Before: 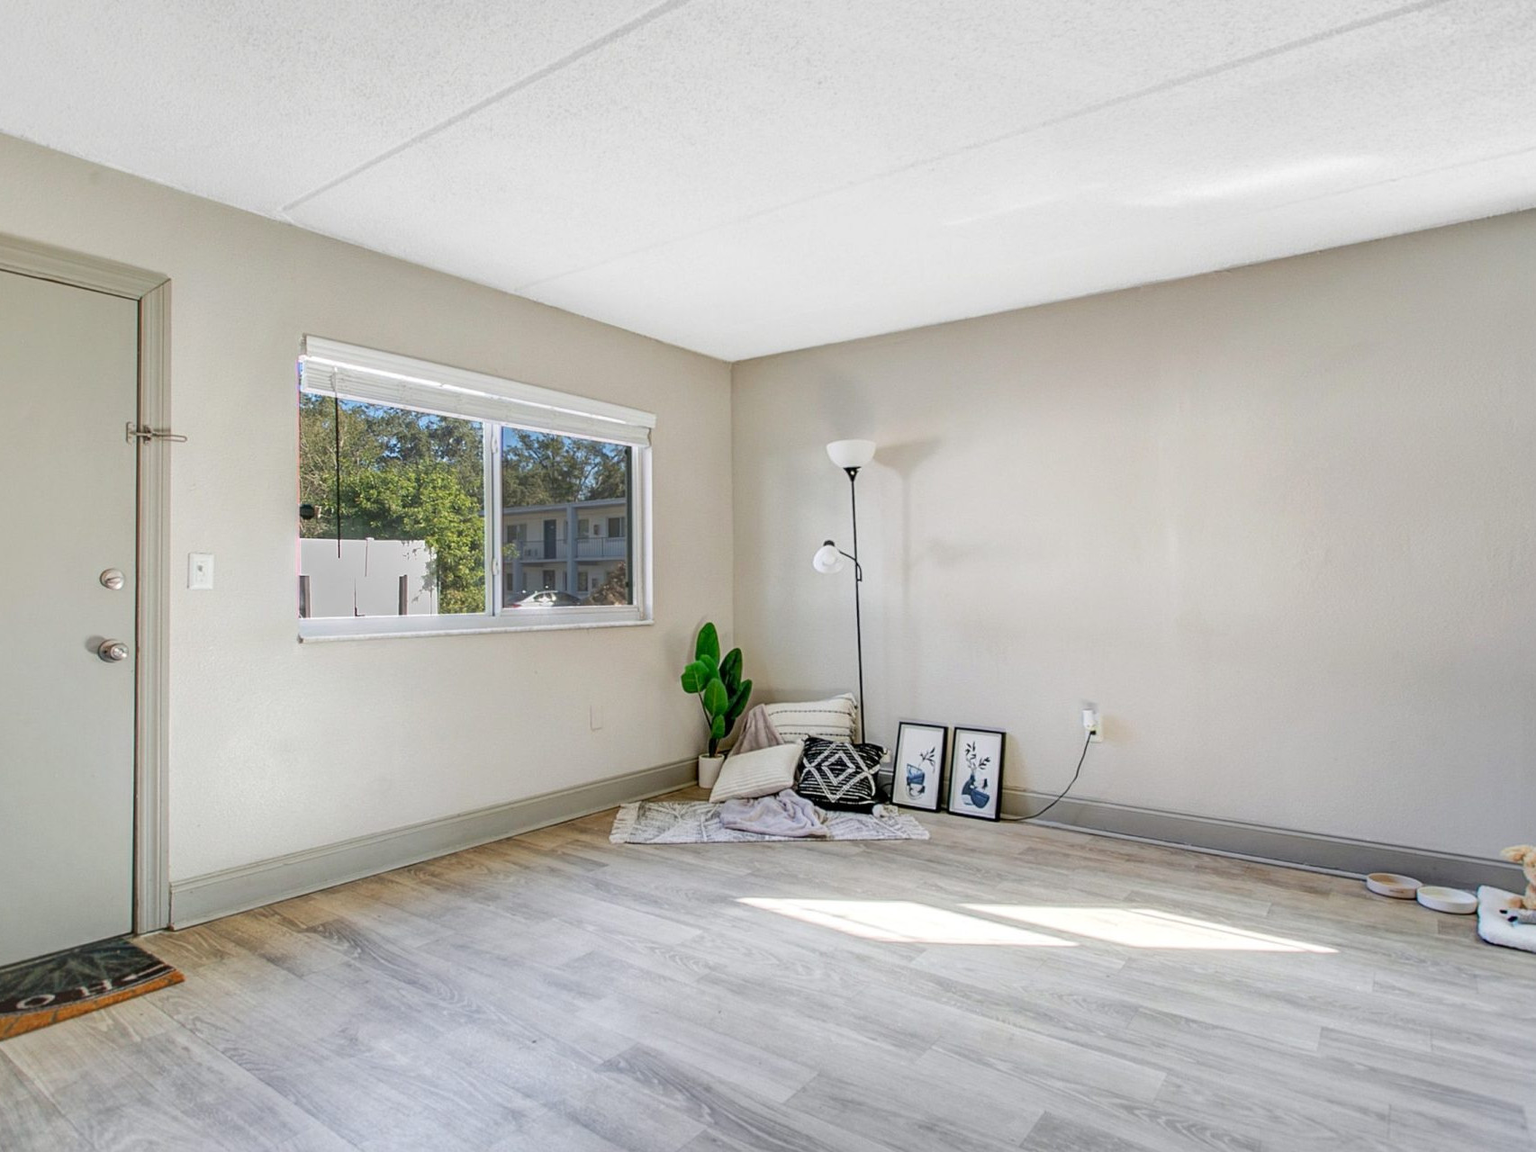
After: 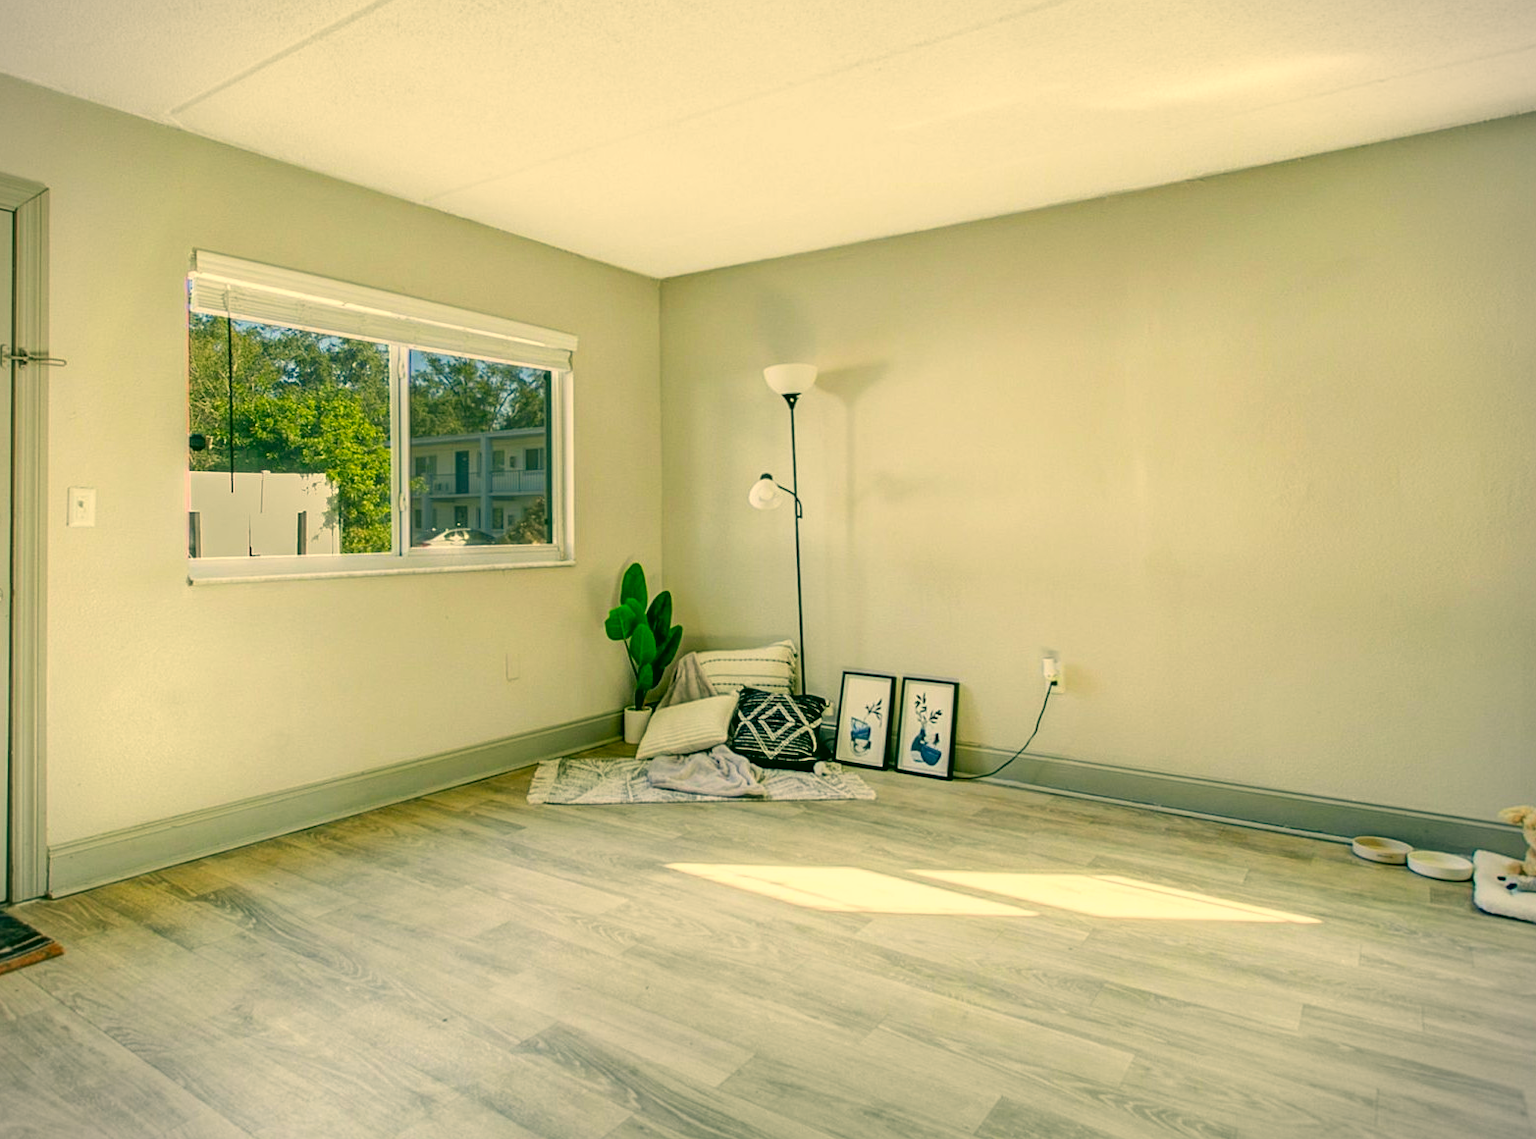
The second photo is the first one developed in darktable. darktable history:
contrast brightness saturation: contrast 0.09, saturation 0.28
vignetting: fall-off start 91.19%
color correction: highlights a* 5.62, highlights b* 33.57, shadows a* -25.86, shadows b* 4.02
crop and rotate: left 8.262%, top 9.226%
